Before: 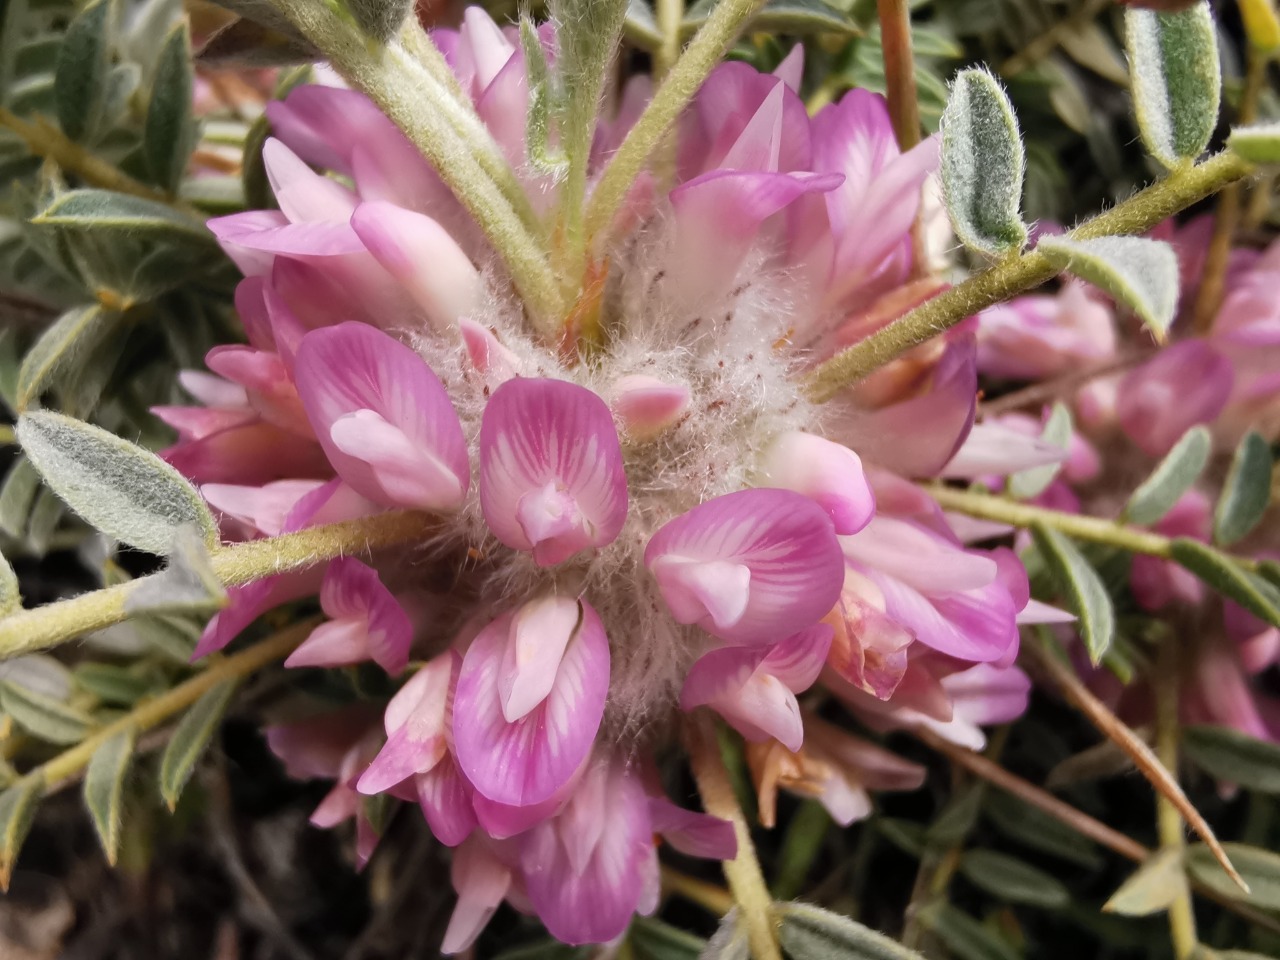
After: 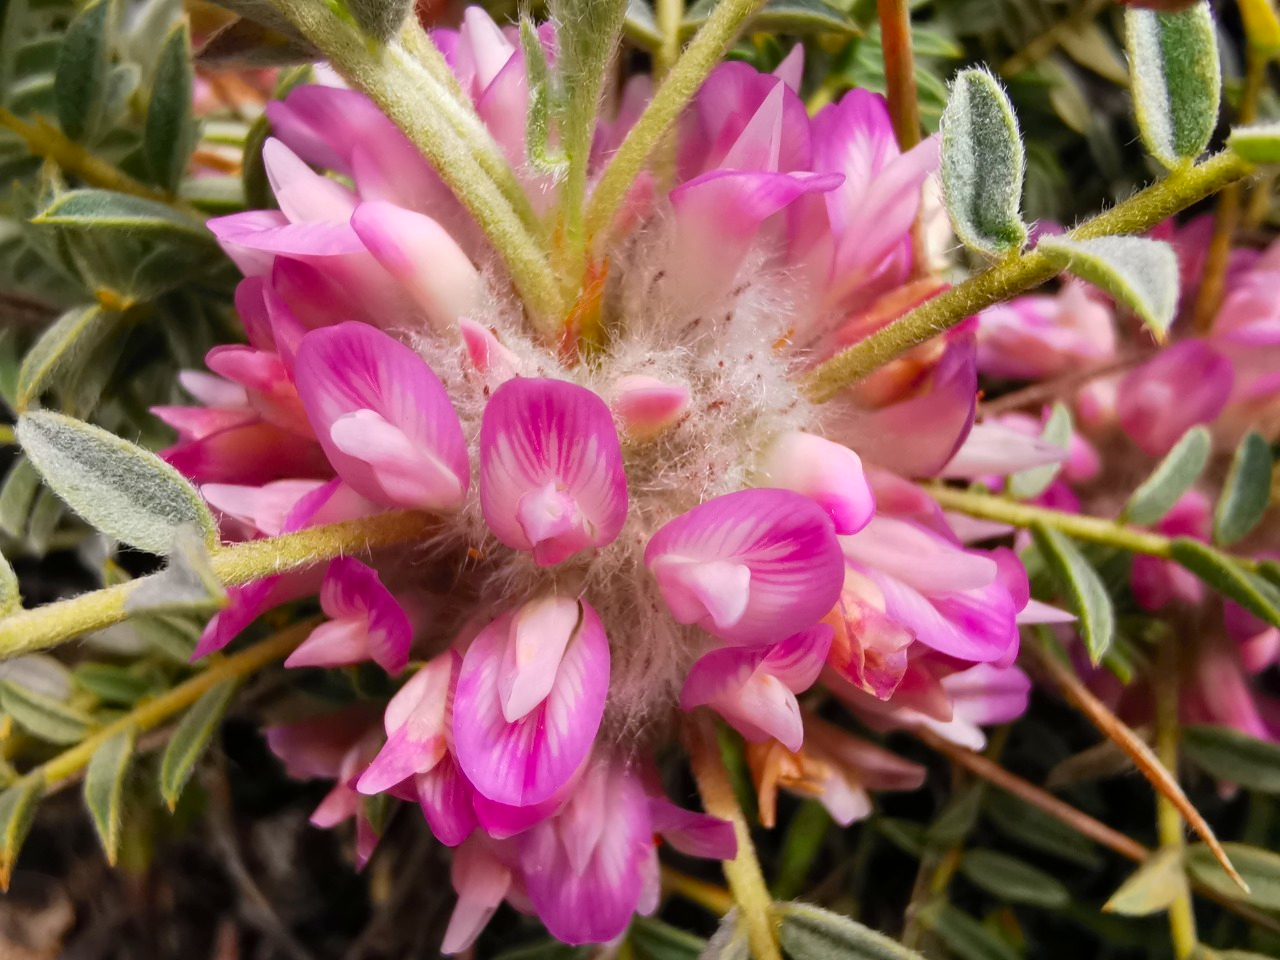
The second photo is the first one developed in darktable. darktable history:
contrast brightness saturation: saturation 0.484
